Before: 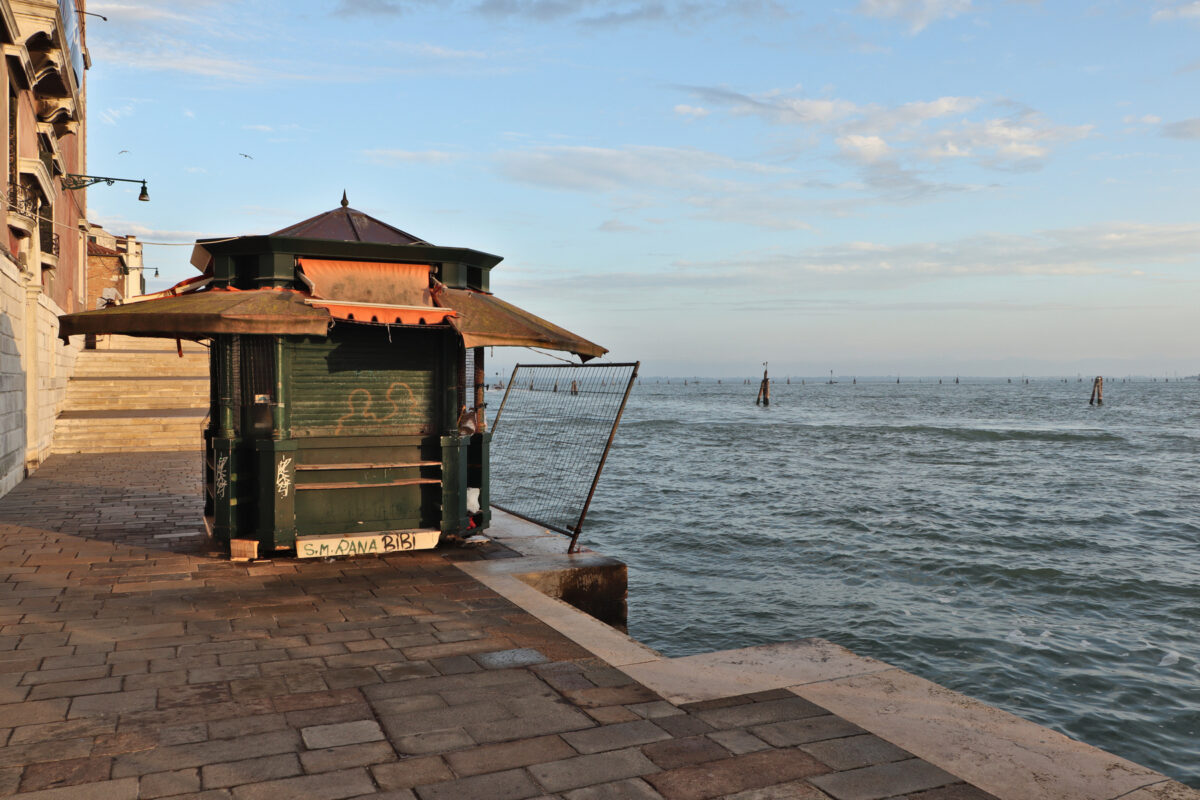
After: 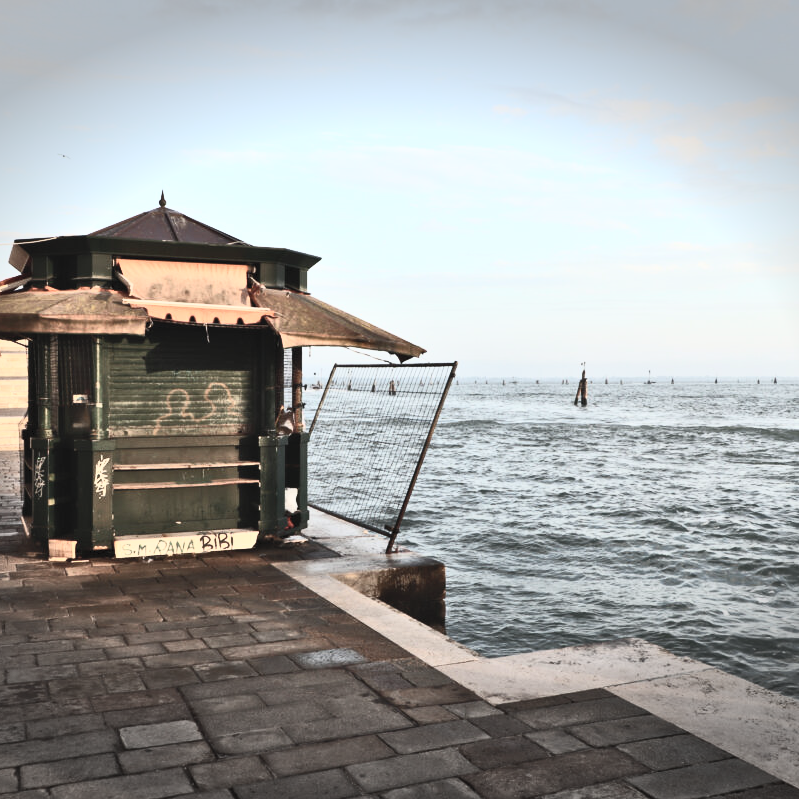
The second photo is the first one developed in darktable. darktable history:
crop and rotate: left 15.201%, right 18.136%
vignetting: fall-off start 100.07%, width/height ratio 1.322, unbound false
contrast brightness saturation: contrast 0.588, brightness 0.57, saturation -0.343
